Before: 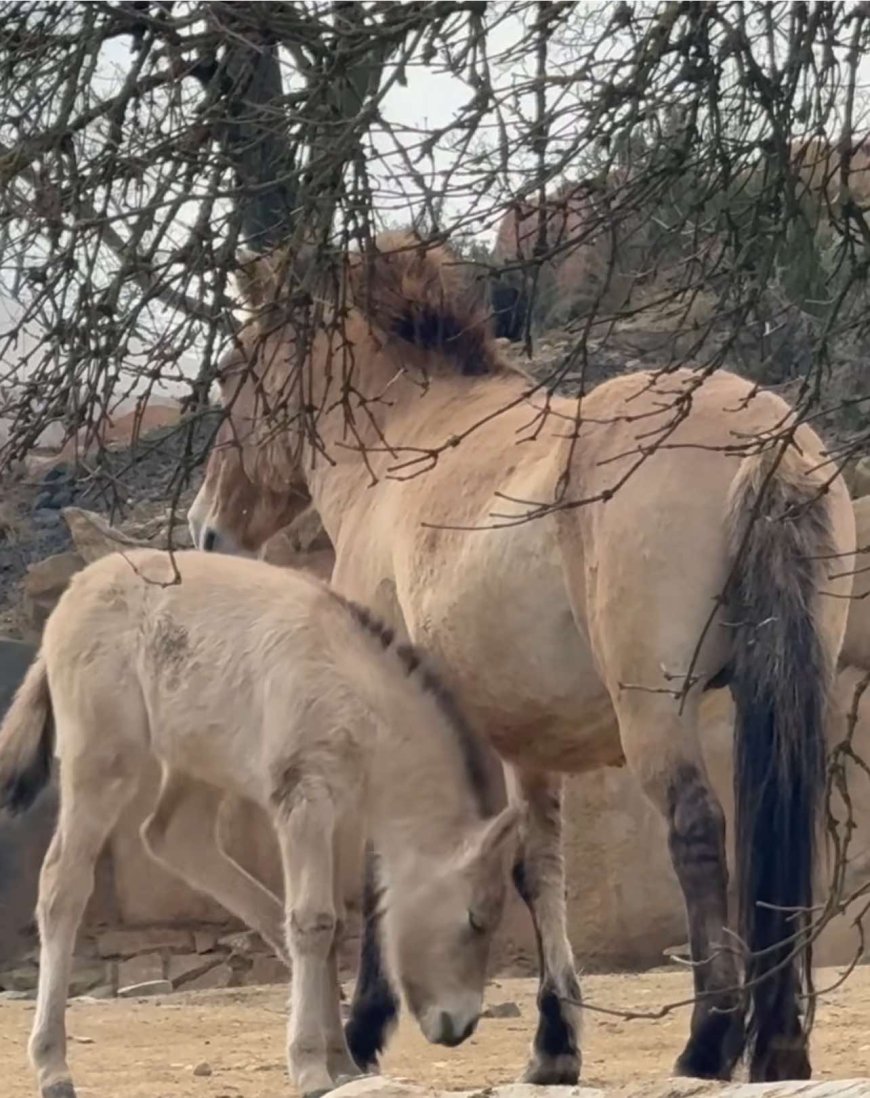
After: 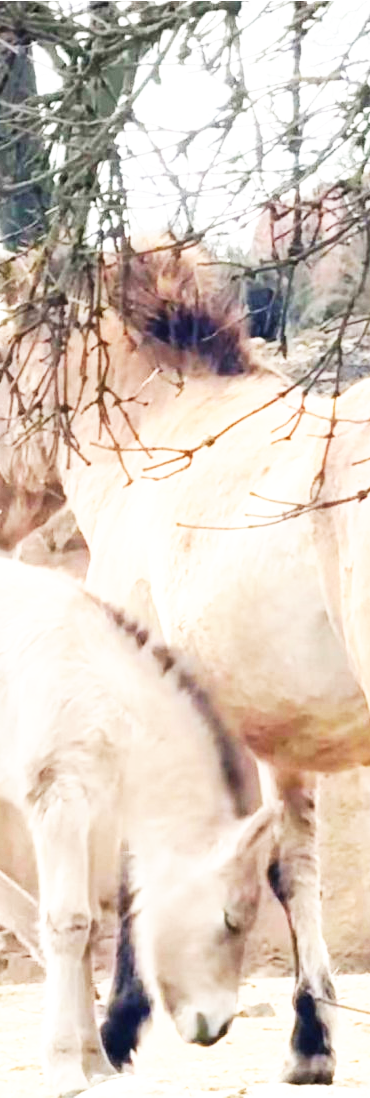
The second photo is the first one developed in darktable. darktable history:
crop: left 28.231%, right 29.21%
exposure: black level correction 0, exposure 1.001 EV, compensate highlight preservation false
base curve: curves: ch0 [(0, 0) (0.007, 0.004) (0.027, 0.03) (0.046, 0.07) (0.207, 0.54) (0.442, 0.872) (0.673, 0.972) (1, 1)], preserve colors none
